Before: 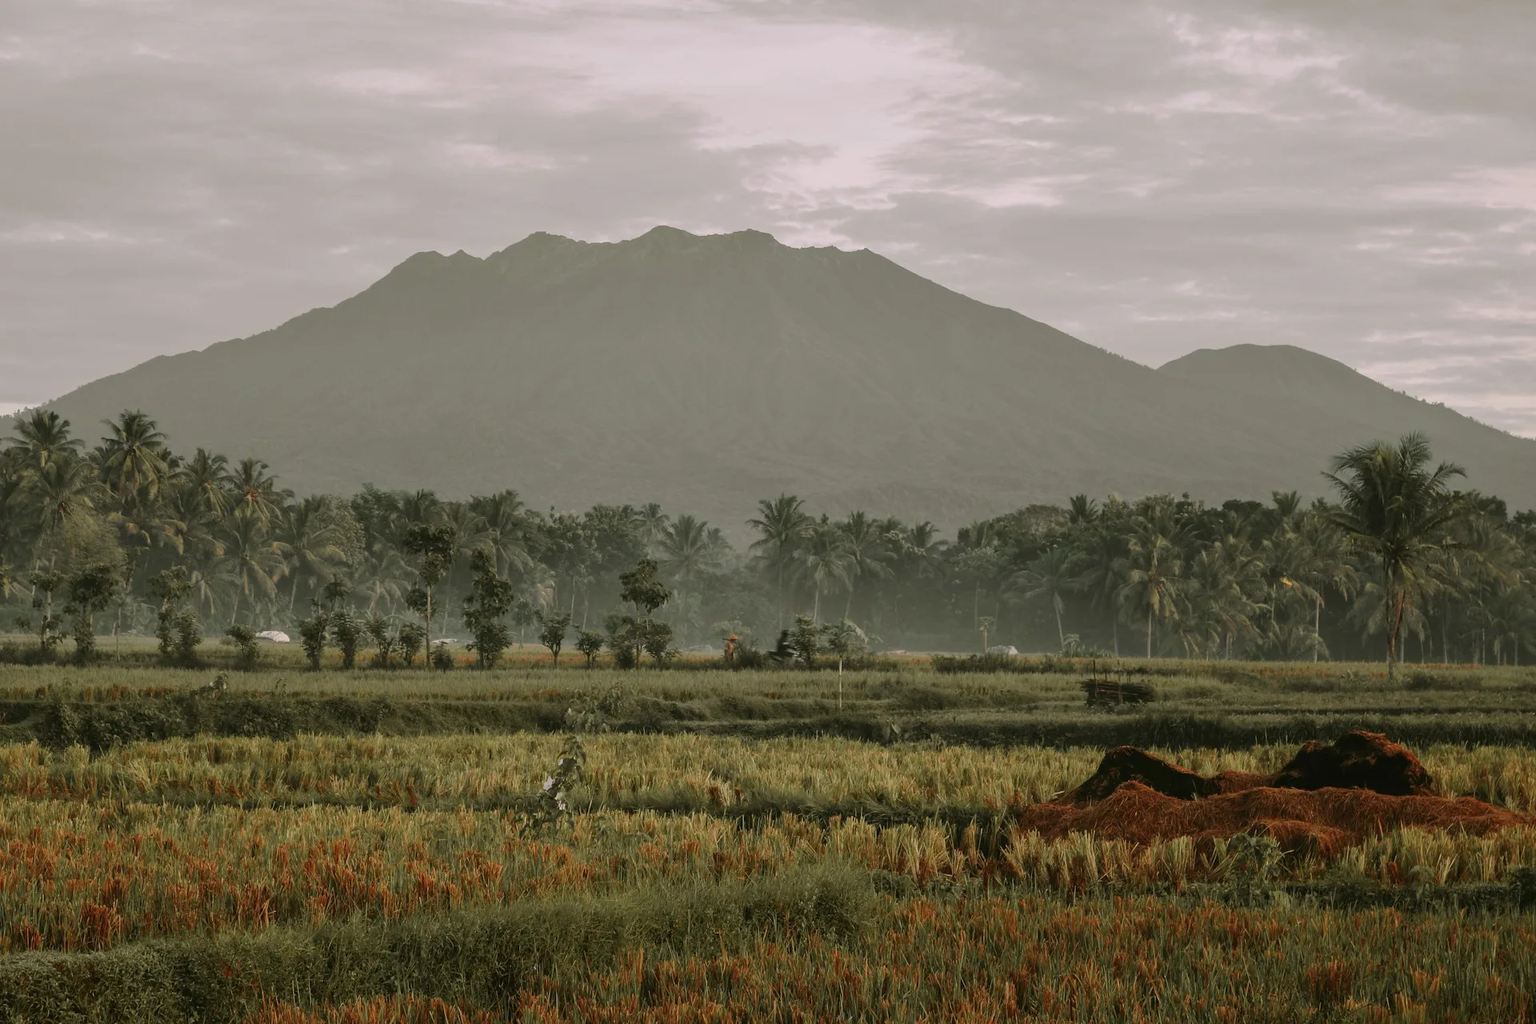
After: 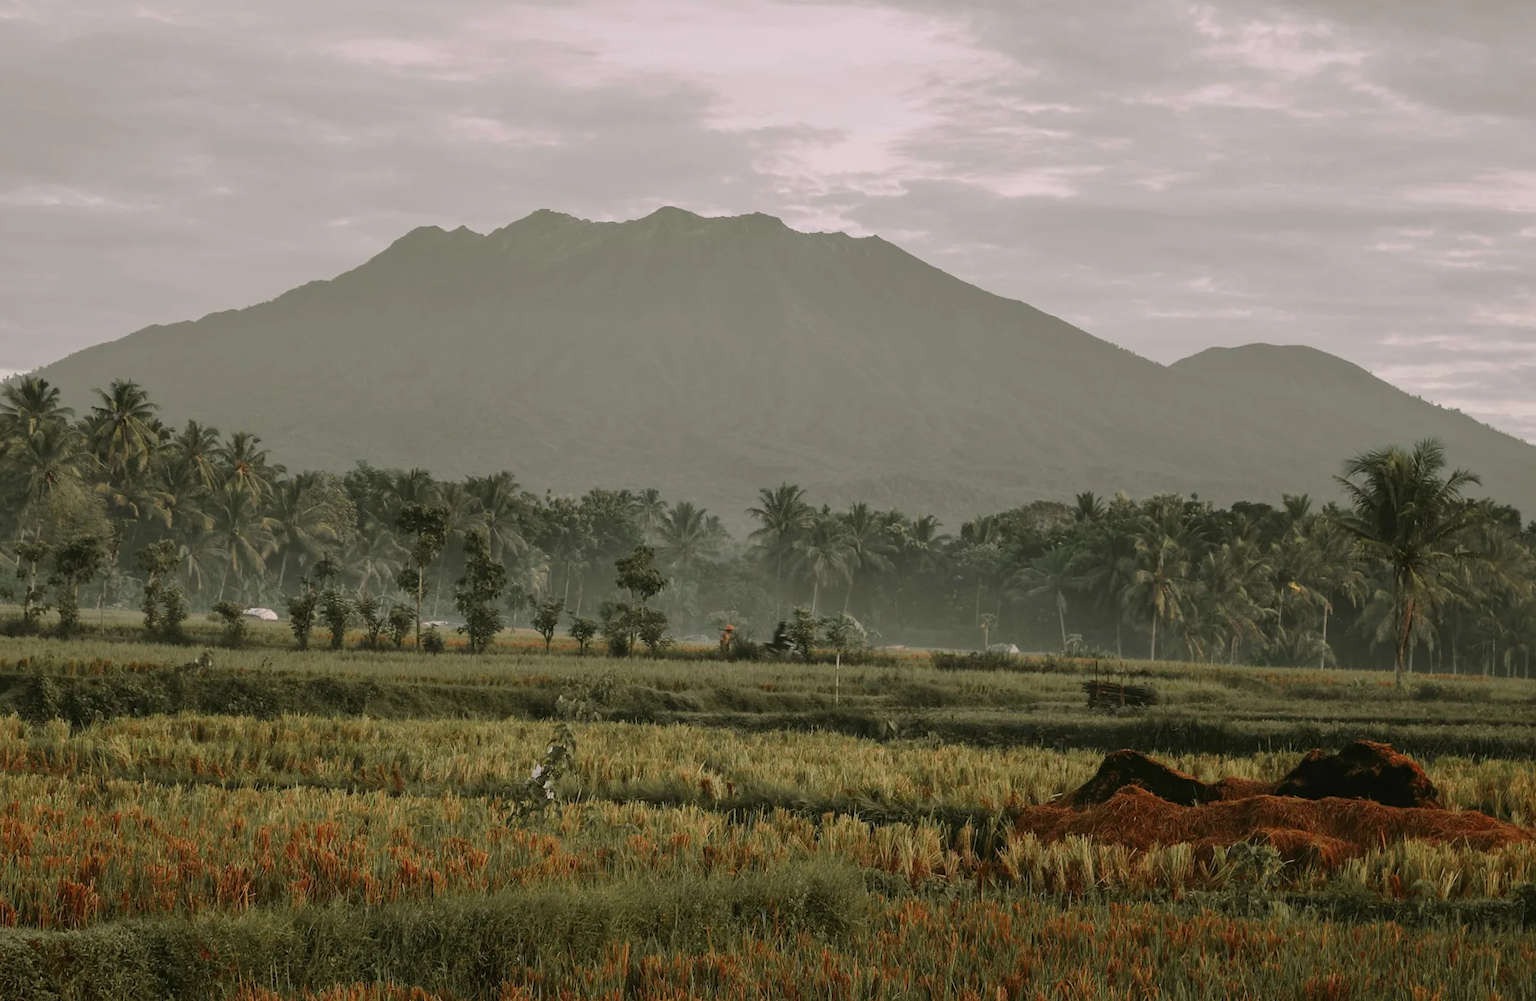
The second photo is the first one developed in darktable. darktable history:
color zones: curves: ch1 [(0.25, 0.5) (0.747, 0.71)]
rotate and perspective: rotation 1.57°, crop left 0.018, crop right 0.982, crop top 0.039, crop bottom 0.961
